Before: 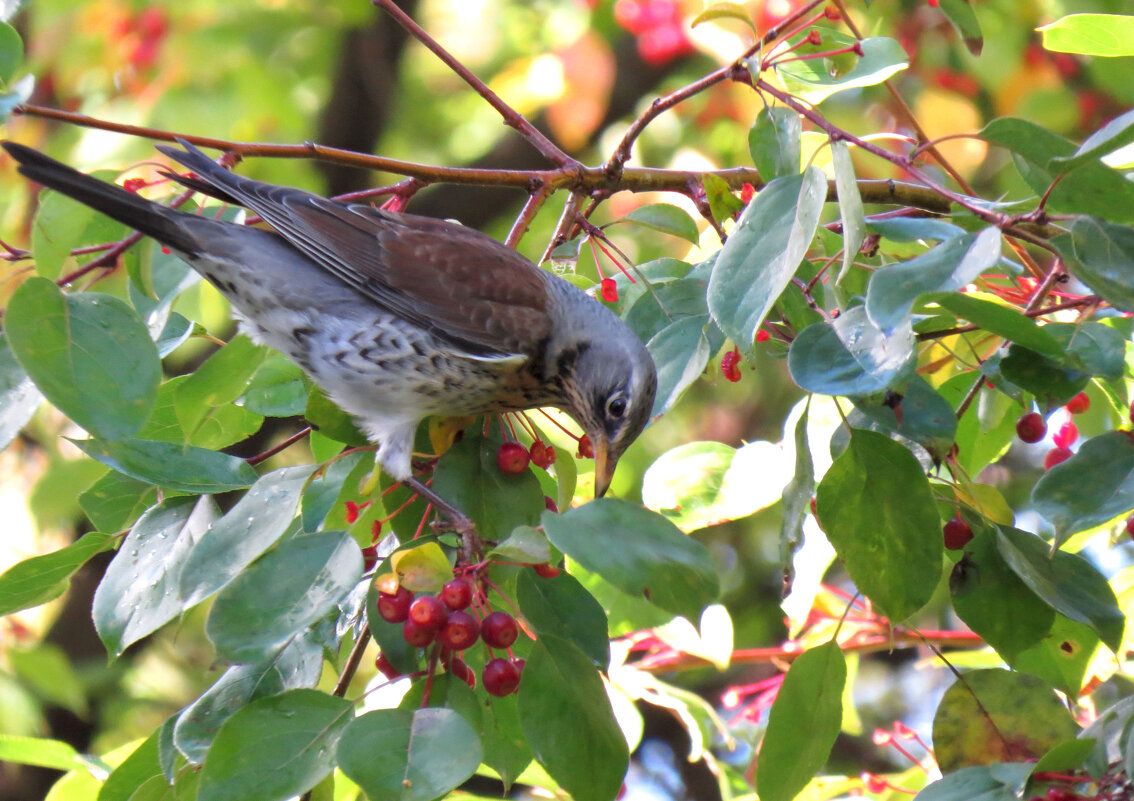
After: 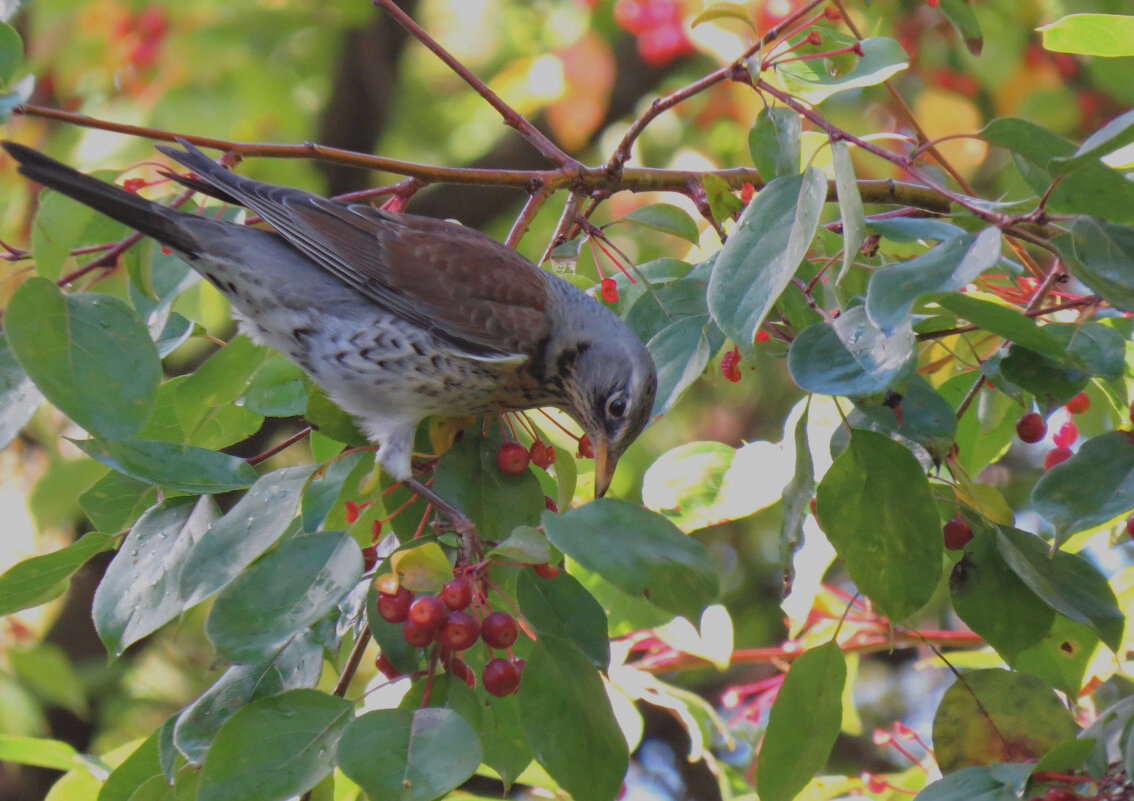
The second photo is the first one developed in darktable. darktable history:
haze removal: compatibility mode true
exposure: black level correction 0, exposure -0.682 EV, compensate exposure bias true, compensate highlight preservation false
contrast brightness saturation: contrast -0.155, brightness 0.045, saturation -0.12
